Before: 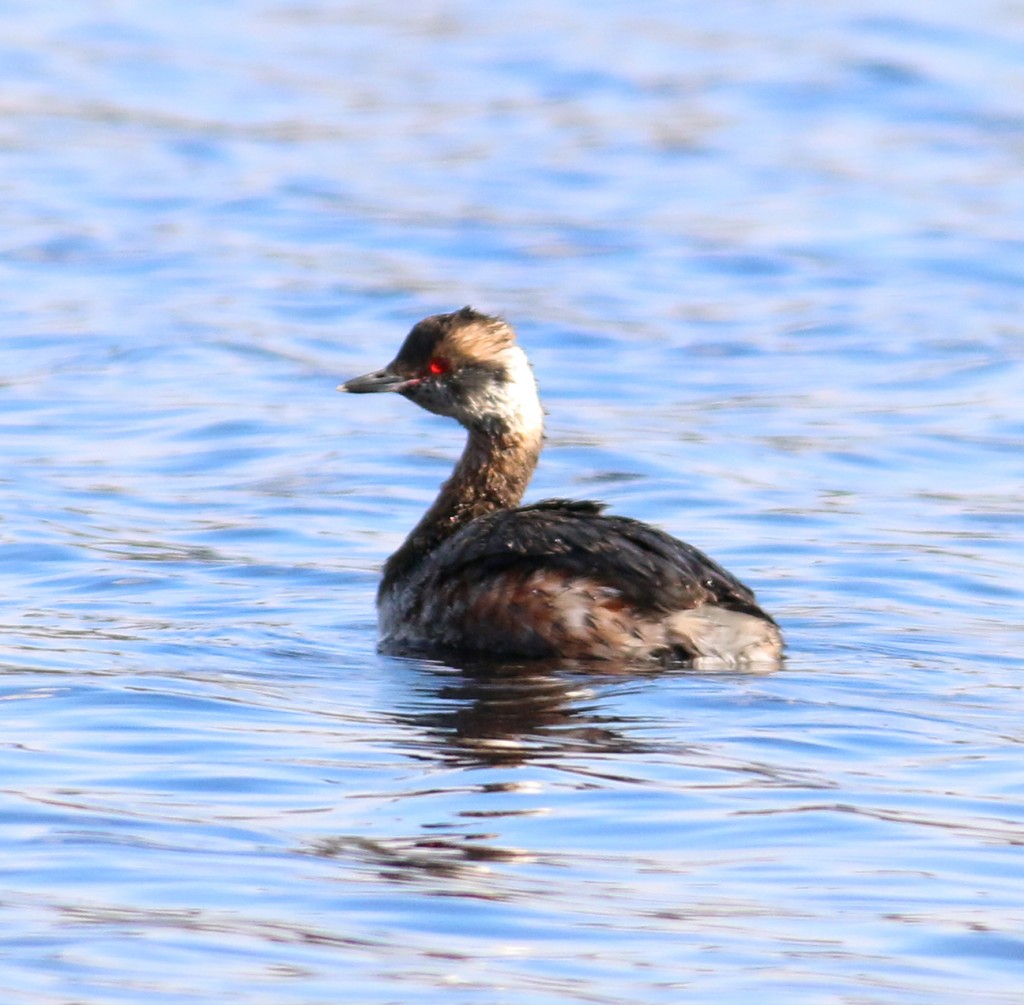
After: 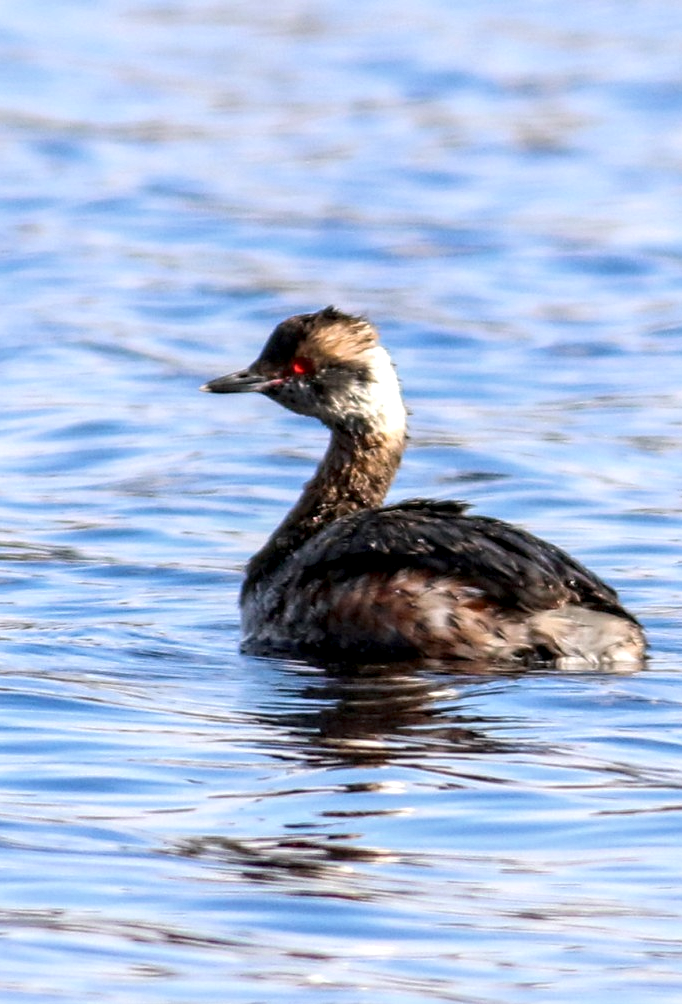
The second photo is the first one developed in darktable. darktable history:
local contrast: detail 160%
crop and rotate: left 13.409%, right 19.924%
